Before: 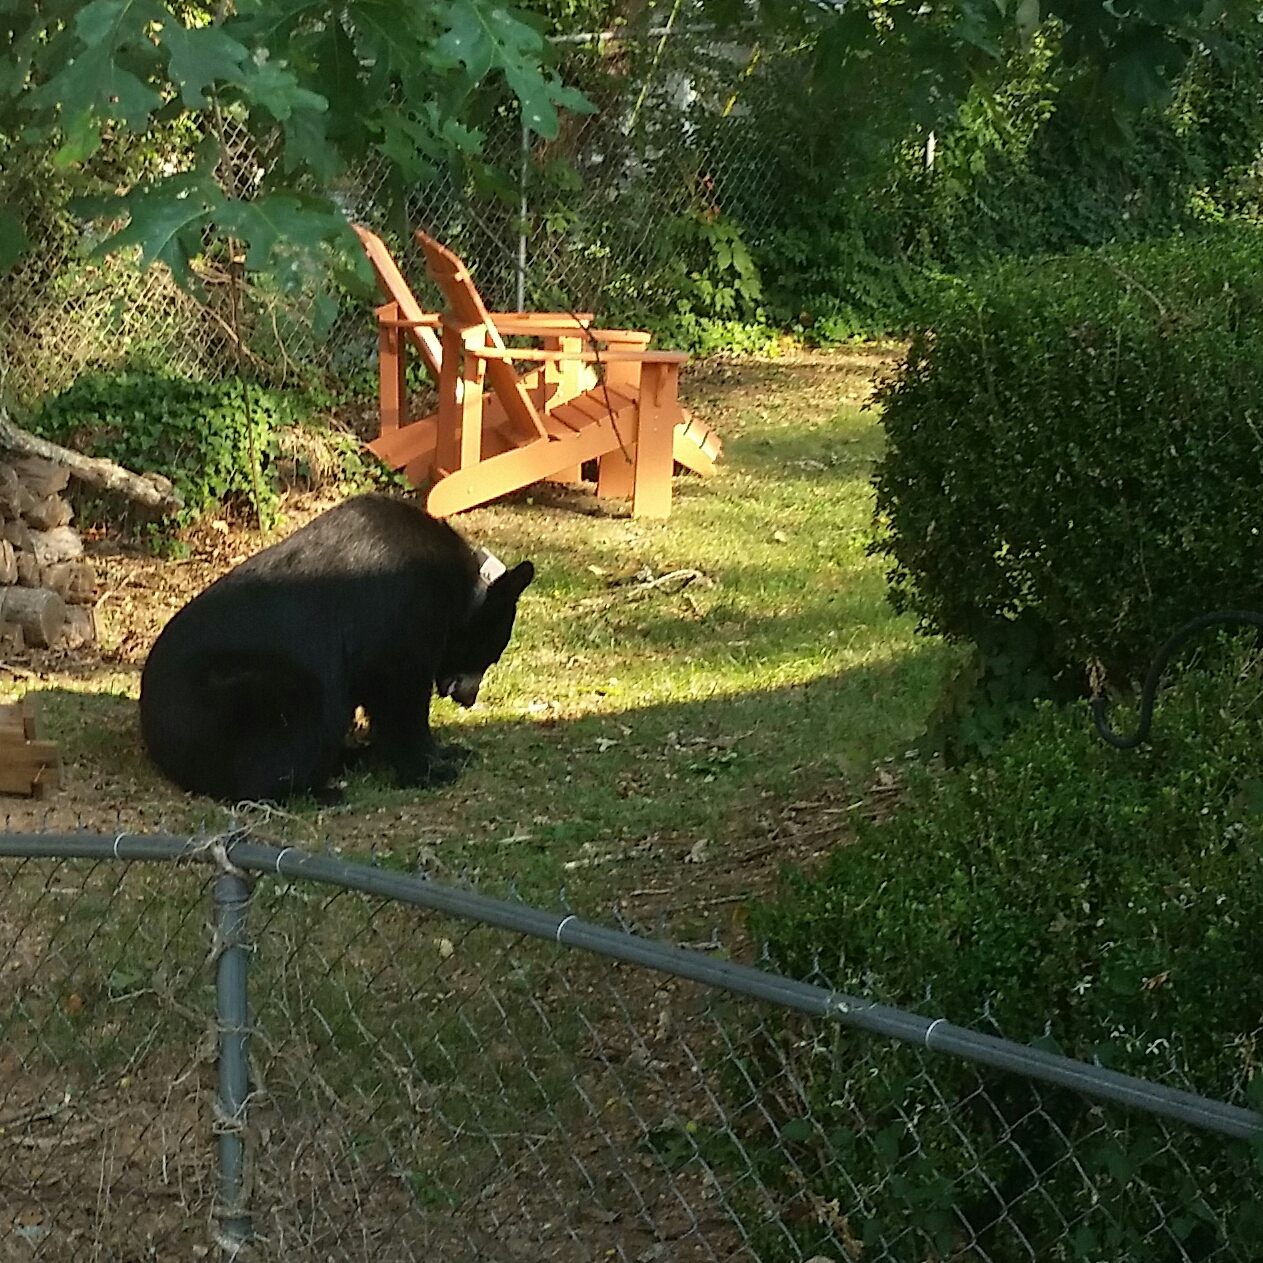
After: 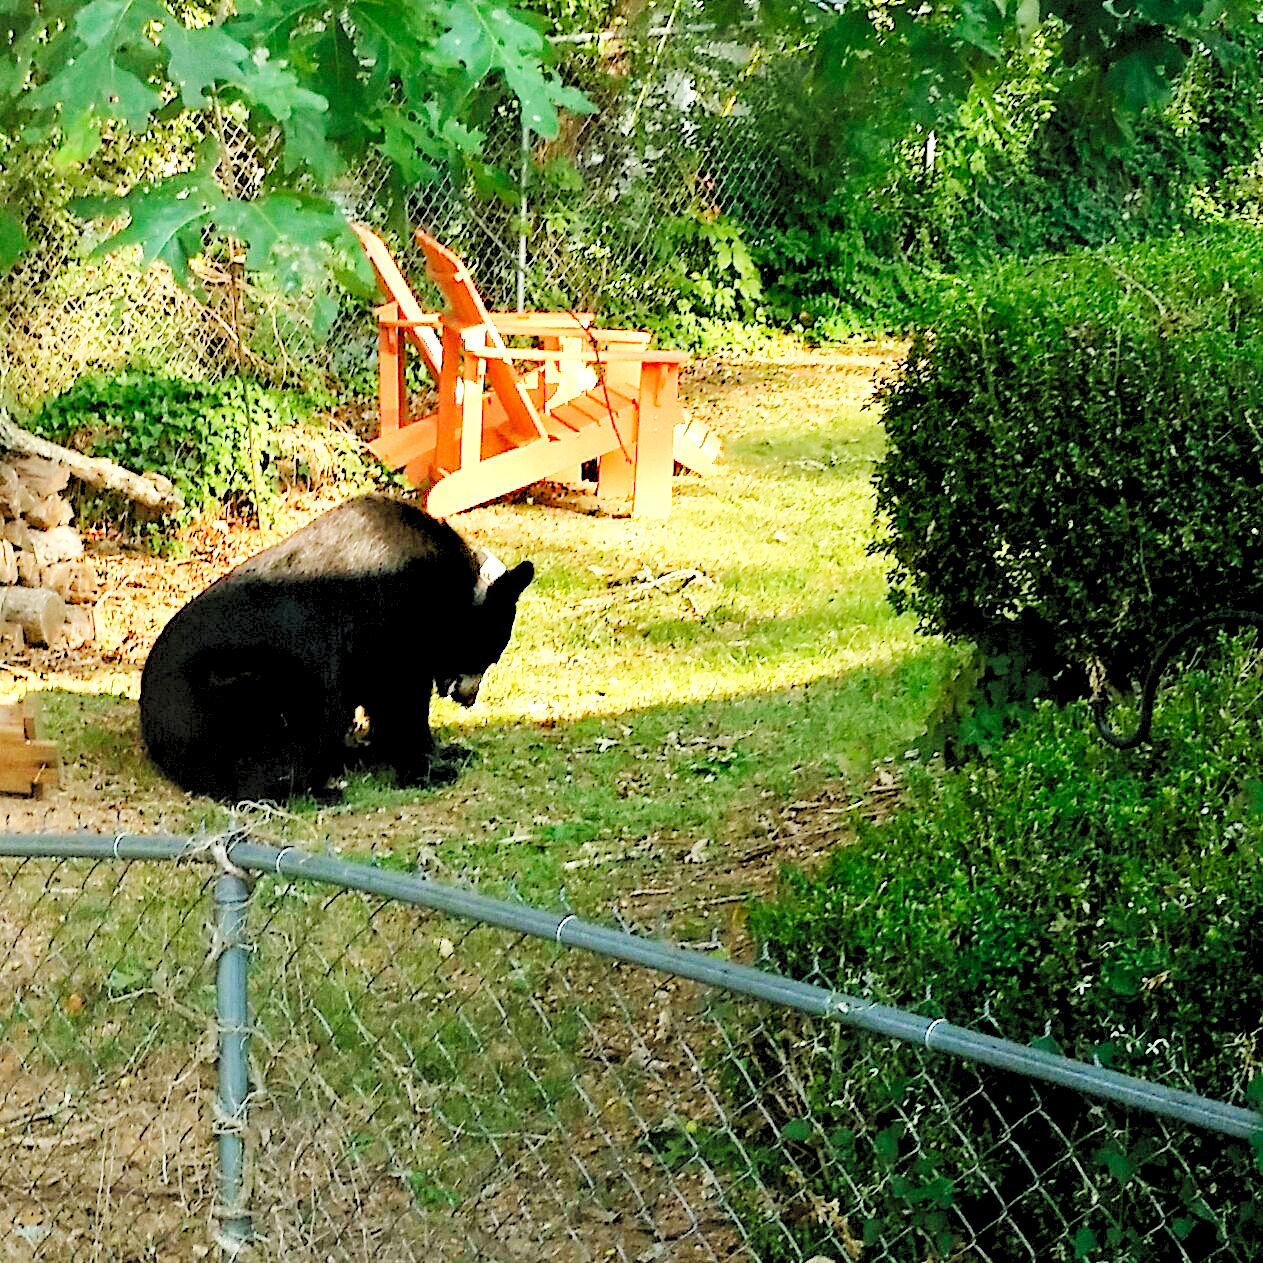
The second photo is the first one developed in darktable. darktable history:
levels: levels [0.093, 0.434, 0.988]
base curve: curves: ch0 [(0, 0) (0.036, 0.025) (0.121, 0.166) (0.206, 0.329) (0.605, 0.79) (1, 1)], fusion 1, preserve colors none
